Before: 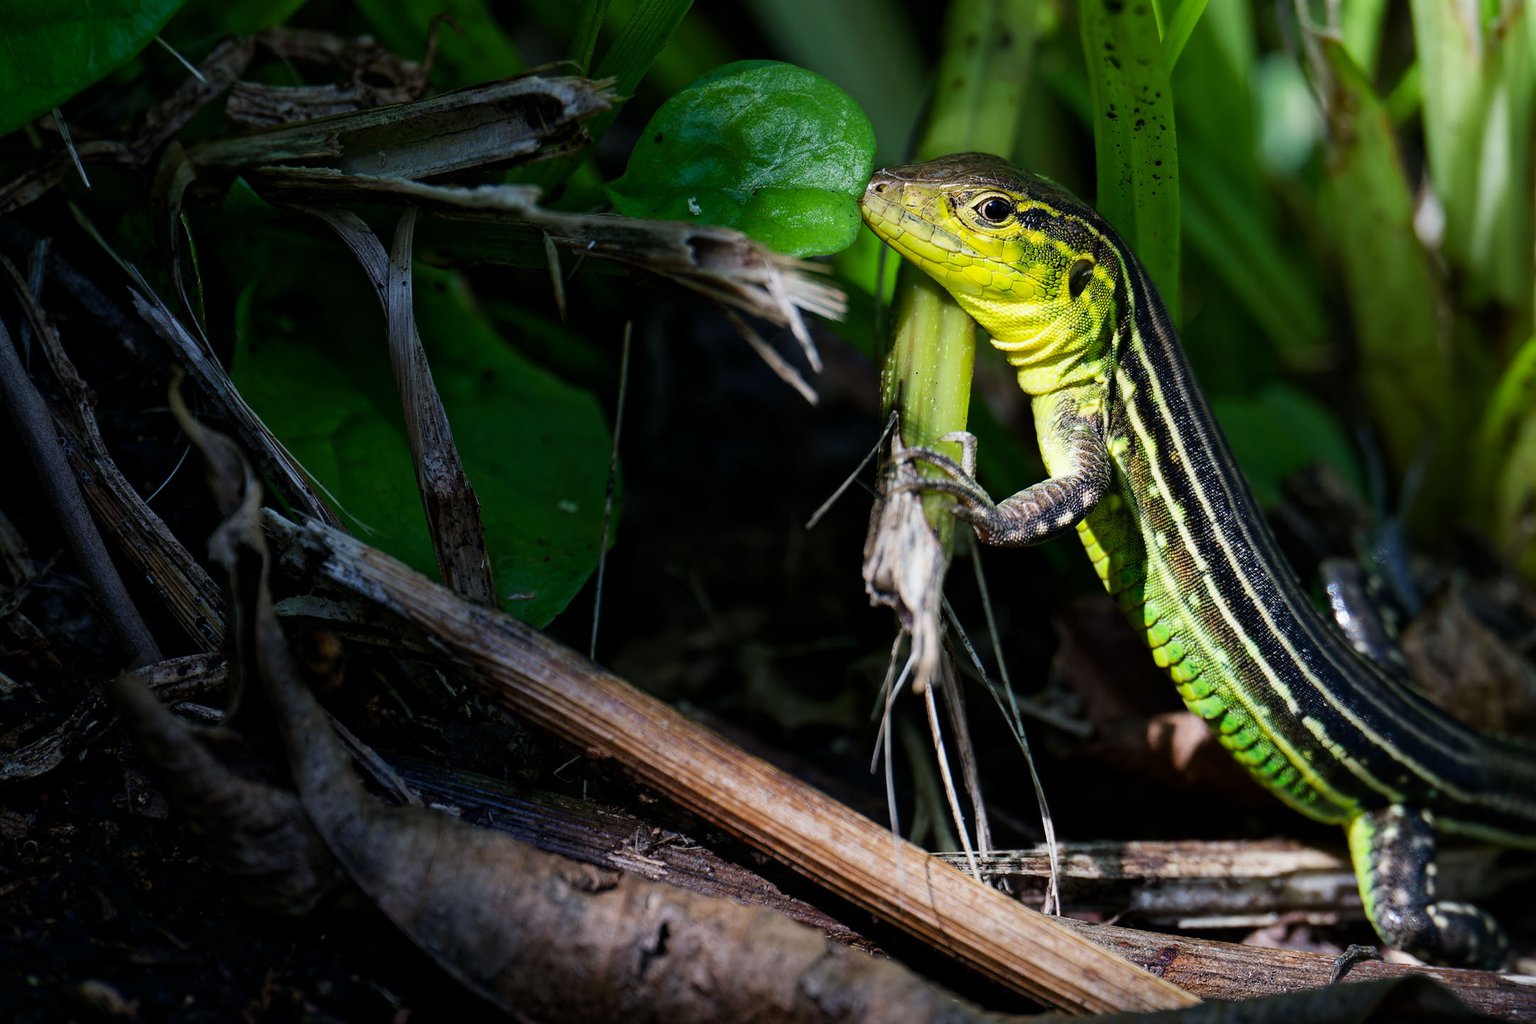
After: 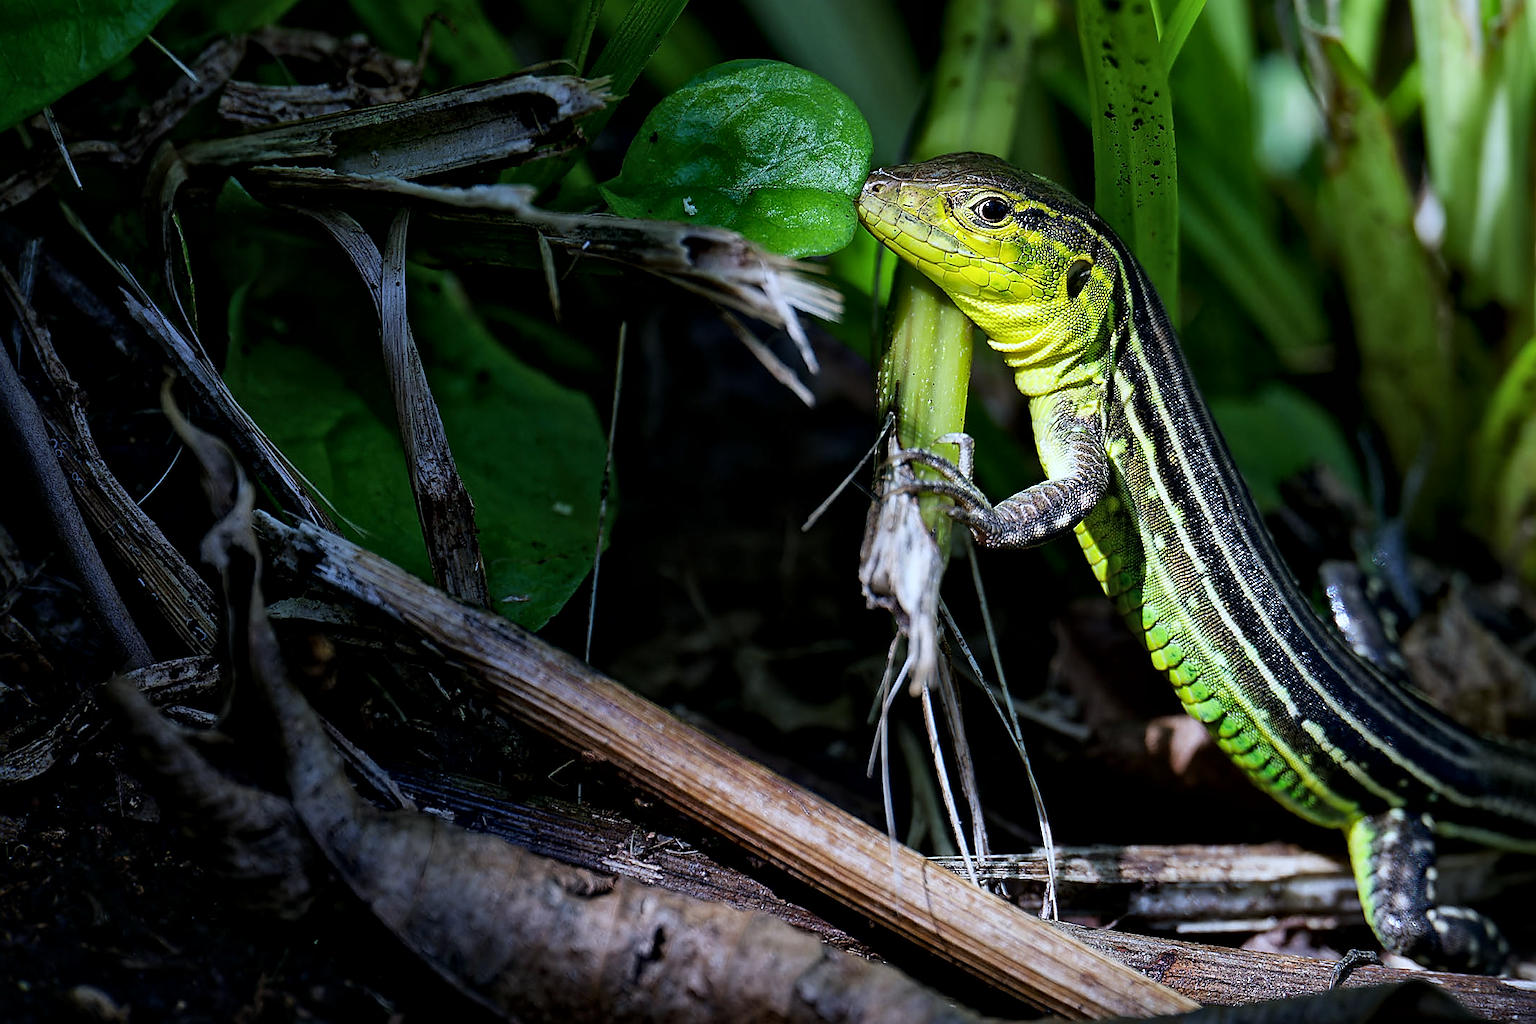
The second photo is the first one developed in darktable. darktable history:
crop and rotate: left 0.614%, top 0.179%, bottom 0.309%
white balance: red 0.931, blue 1.11
local contrast: mode bilateral grid, contrast 20, coarseness 50, detail 148%, midtone range 0.2
sharpen: radius 1.4, amount 1.25, threshold 0.7
